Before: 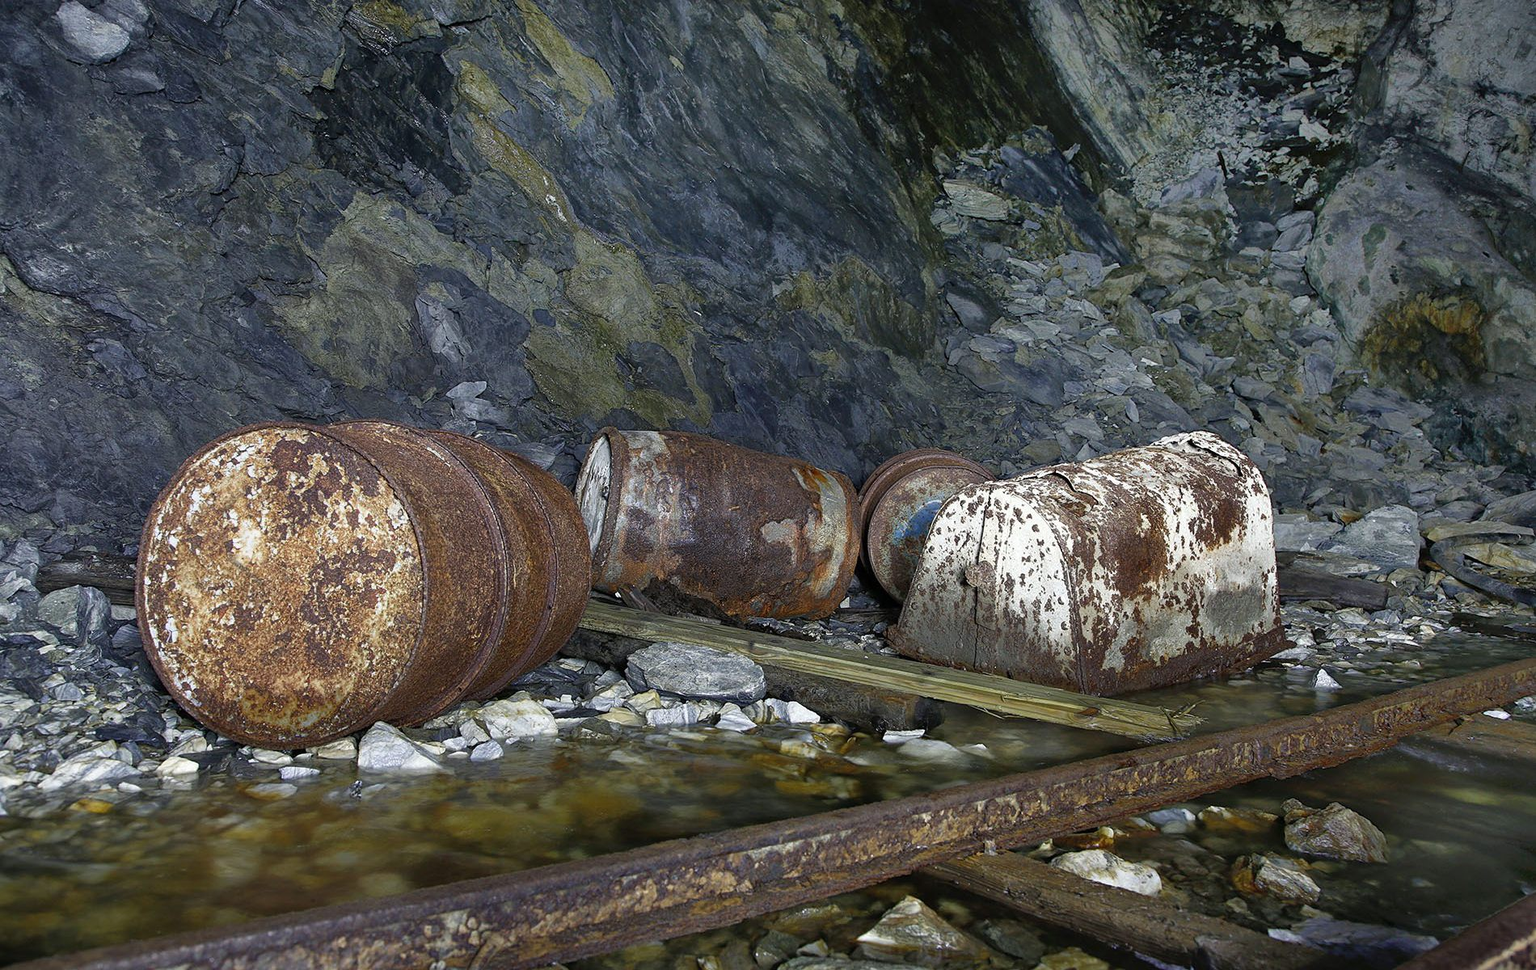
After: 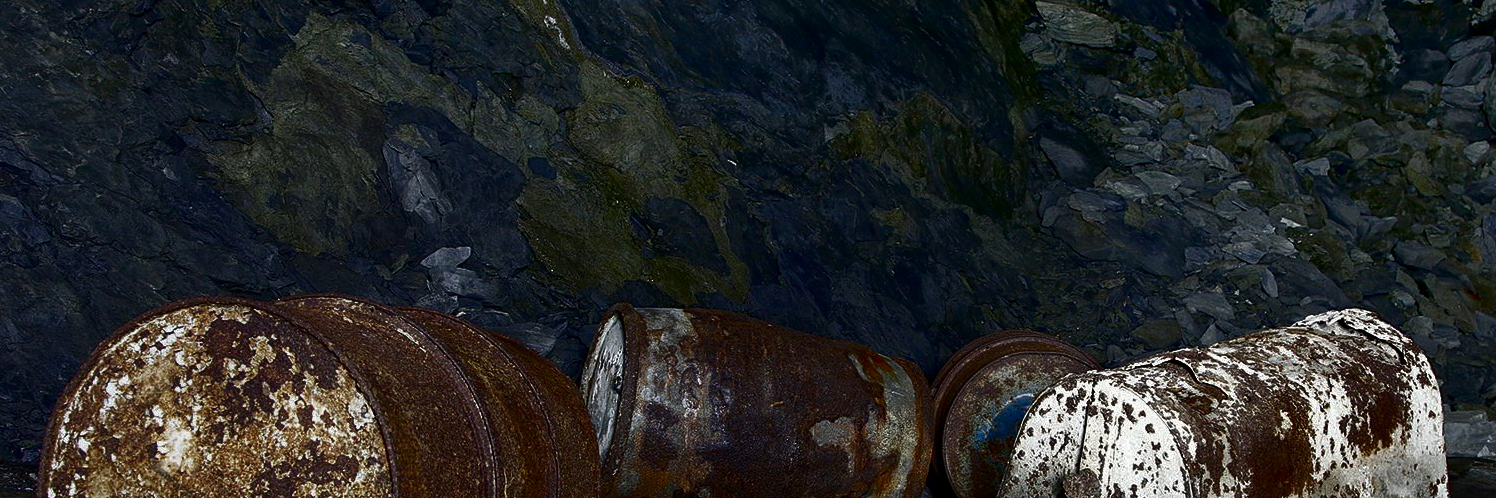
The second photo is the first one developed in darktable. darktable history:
crop: left 6.919%, top 18.757%, right 14.323%, bottom 39.686%
contrast brightness saturation: brightness -0.538
